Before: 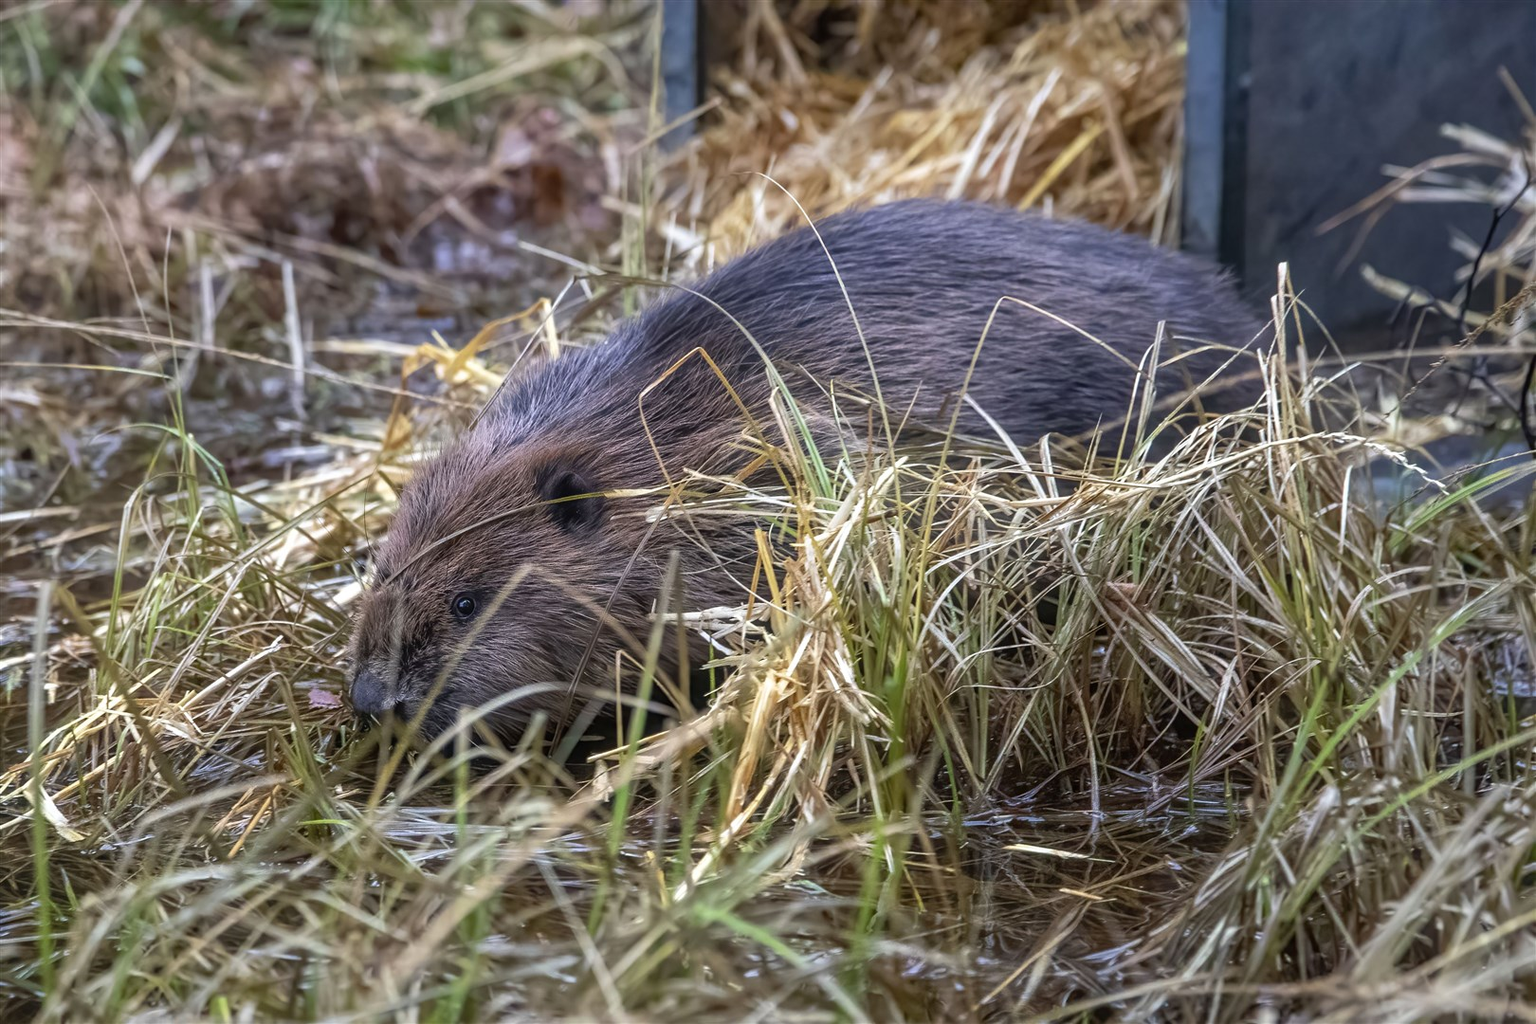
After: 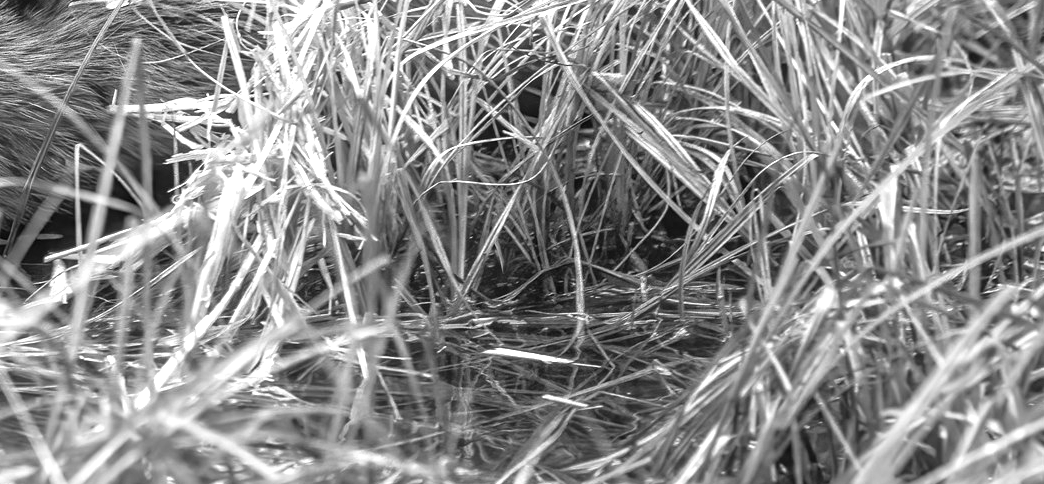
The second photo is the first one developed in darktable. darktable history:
crop and rotate: left 35.509%, top 50.238%, bottom 4.934%
monochrome: on, module defaults
exposure: black level correction 0, exposure 1 EV, compensate exposure bias true, compensate highlight preservation false
white balance: red 1.009, blue 1.027
local contrast: mode bilateral grid, contrast 100, coarseness 100, detail 91%, midtone range 0.2
